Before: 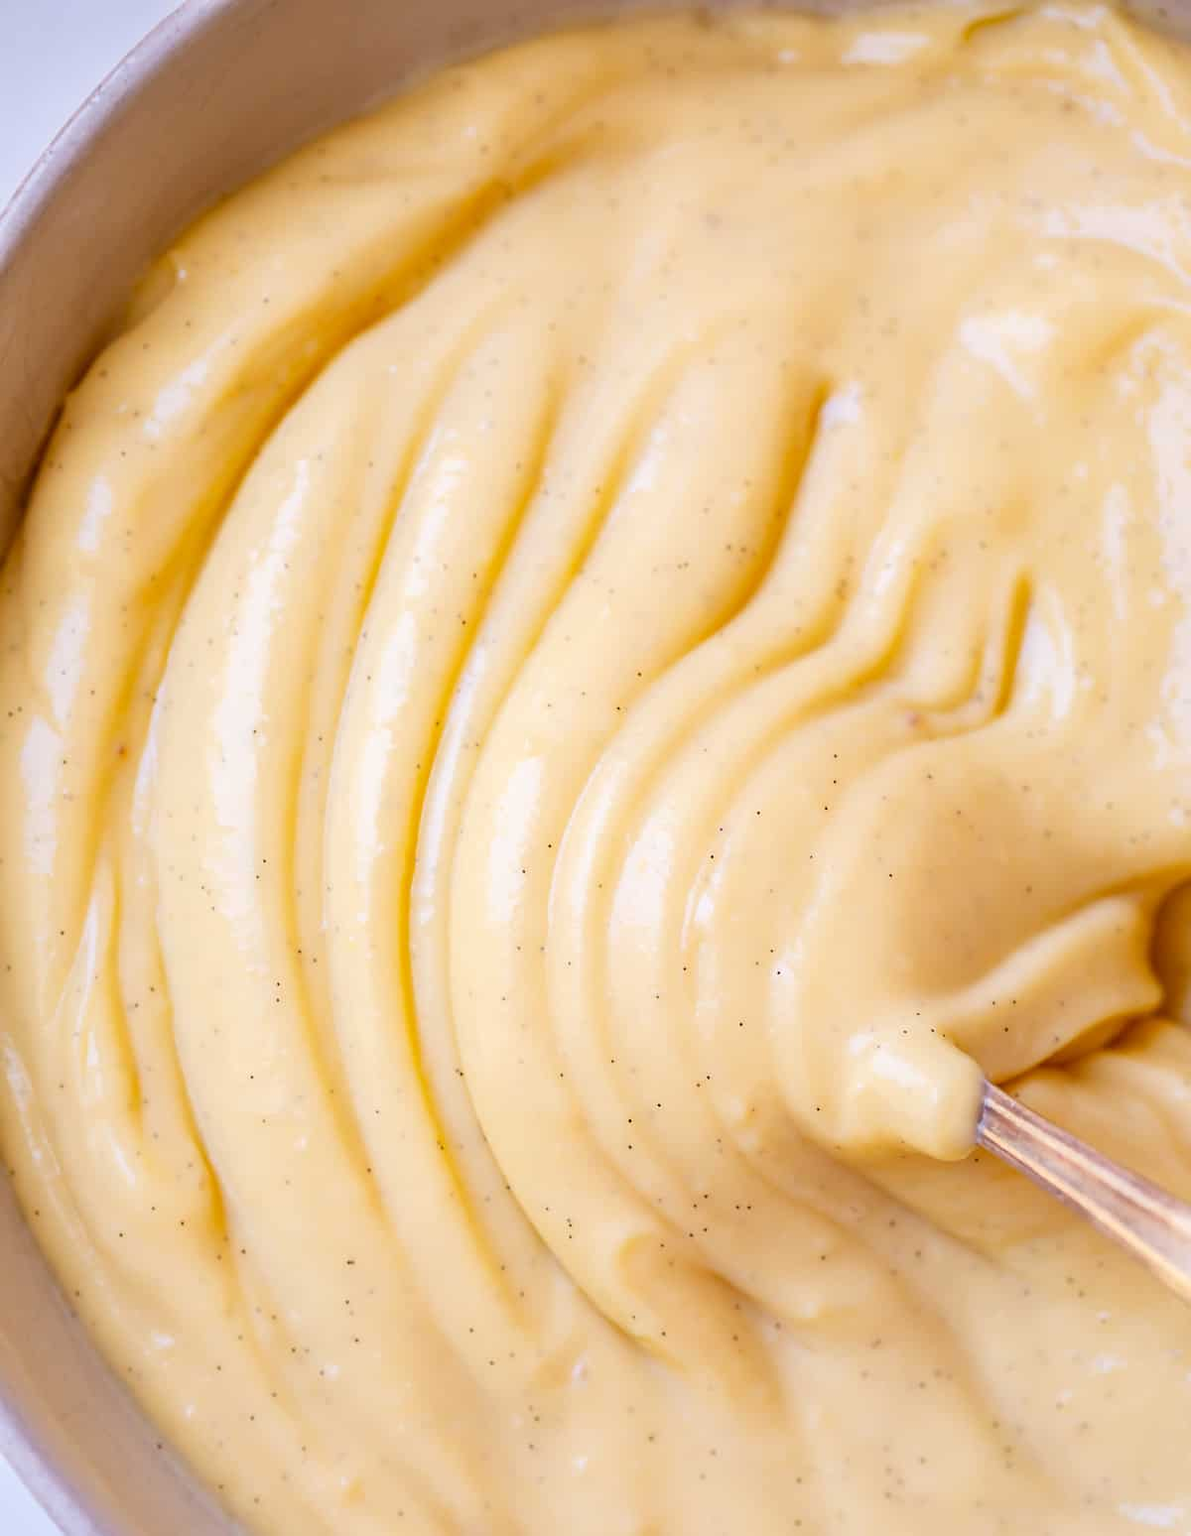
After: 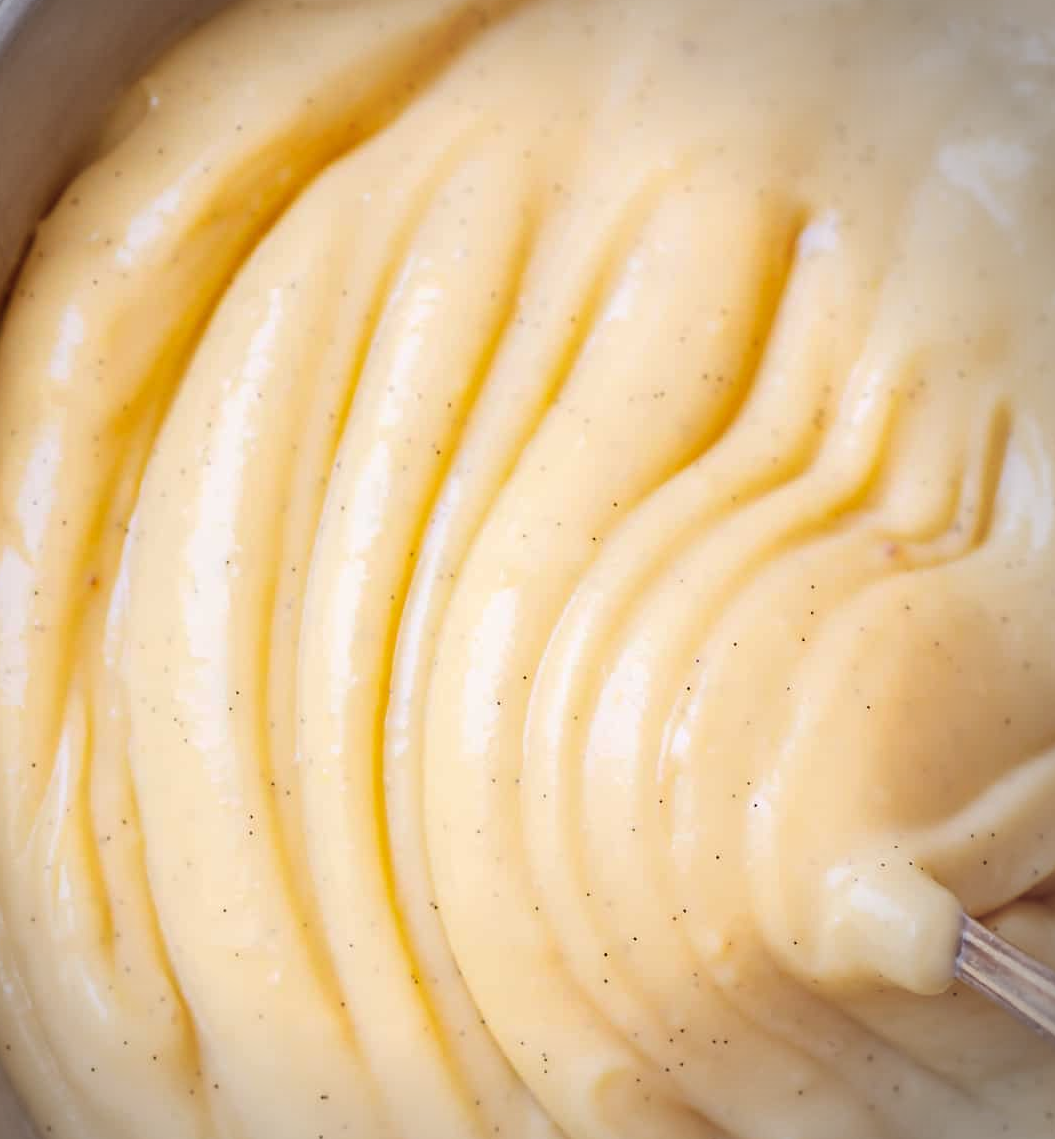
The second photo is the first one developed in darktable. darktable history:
crop and rotate: left 2.425%, top 11.305%, right 9.6%, bottom 15.08%
vignetting: center (-0.15, 0.013)
